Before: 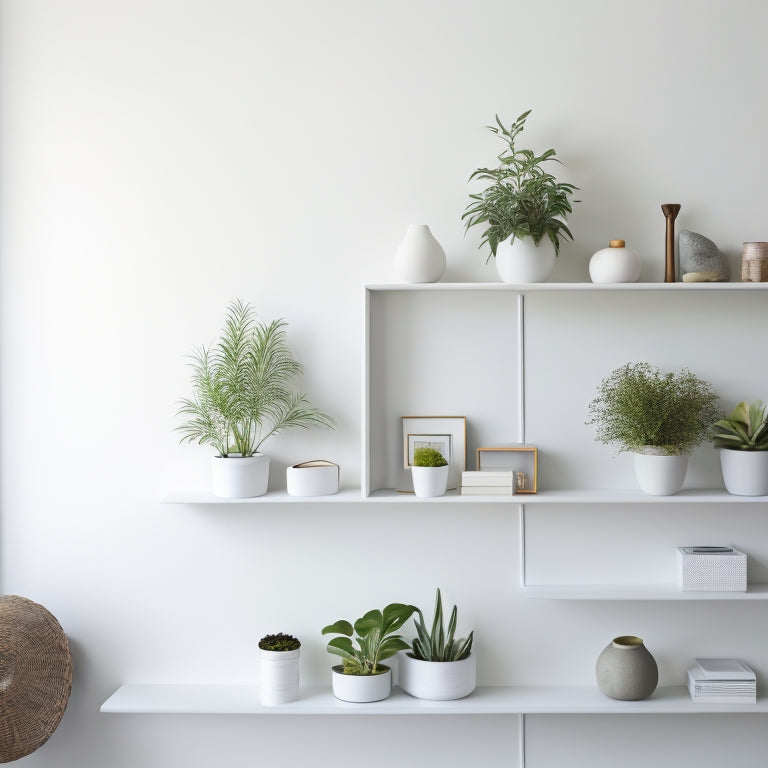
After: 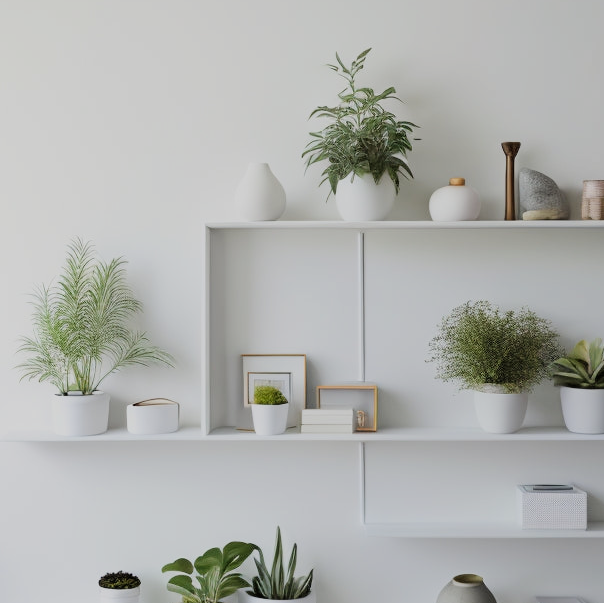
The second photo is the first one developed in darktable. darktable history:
filmic rgb: black relative exposure -7.65 EV, white relative exposure 4.56 EV, hardness 3.61
crop and rotate: left 20.871%, top 8.081%, right 0.476%, bottom 13.278%
